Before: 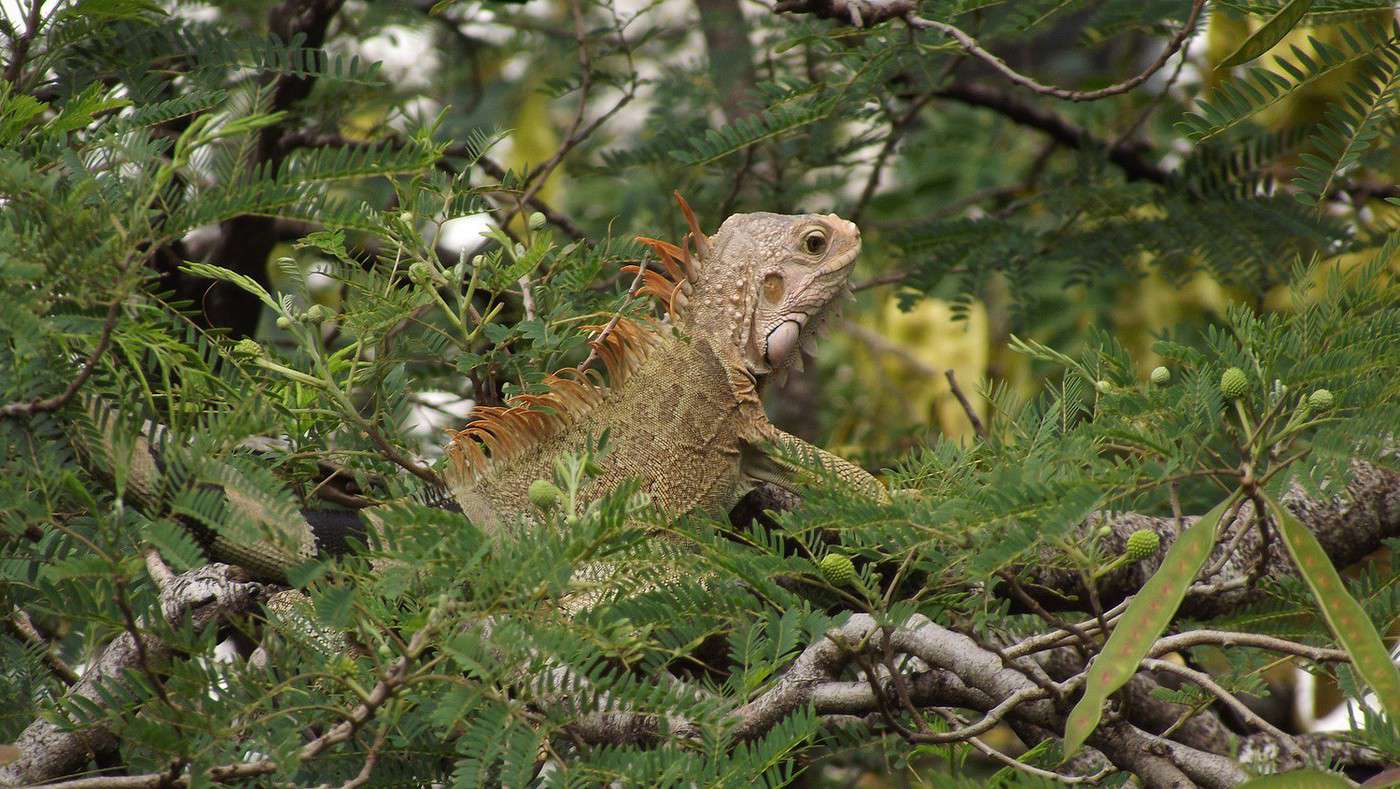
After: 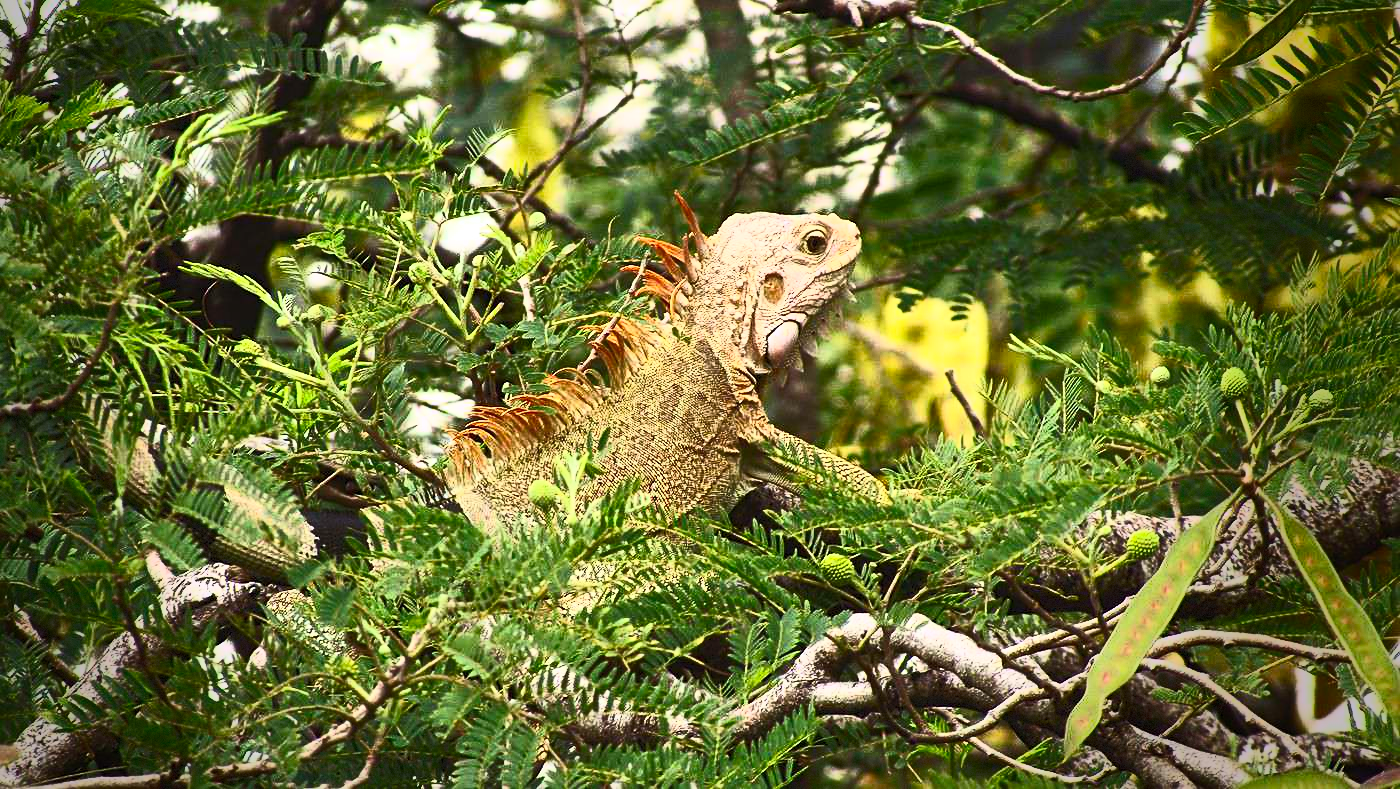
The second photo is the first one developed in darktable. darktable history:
vignetting: fall-off start 68.33%, fall-off radius 30%, saturation 0.042, center (-0.066, -0.311), width/height ratio 0.992, shape 0.85, dithering 8-bit output
sharpen: radius 2.529, amount 0.323
contrast brightness saturation: contrast 0.83, brightness 0.59, saturation 0.59
